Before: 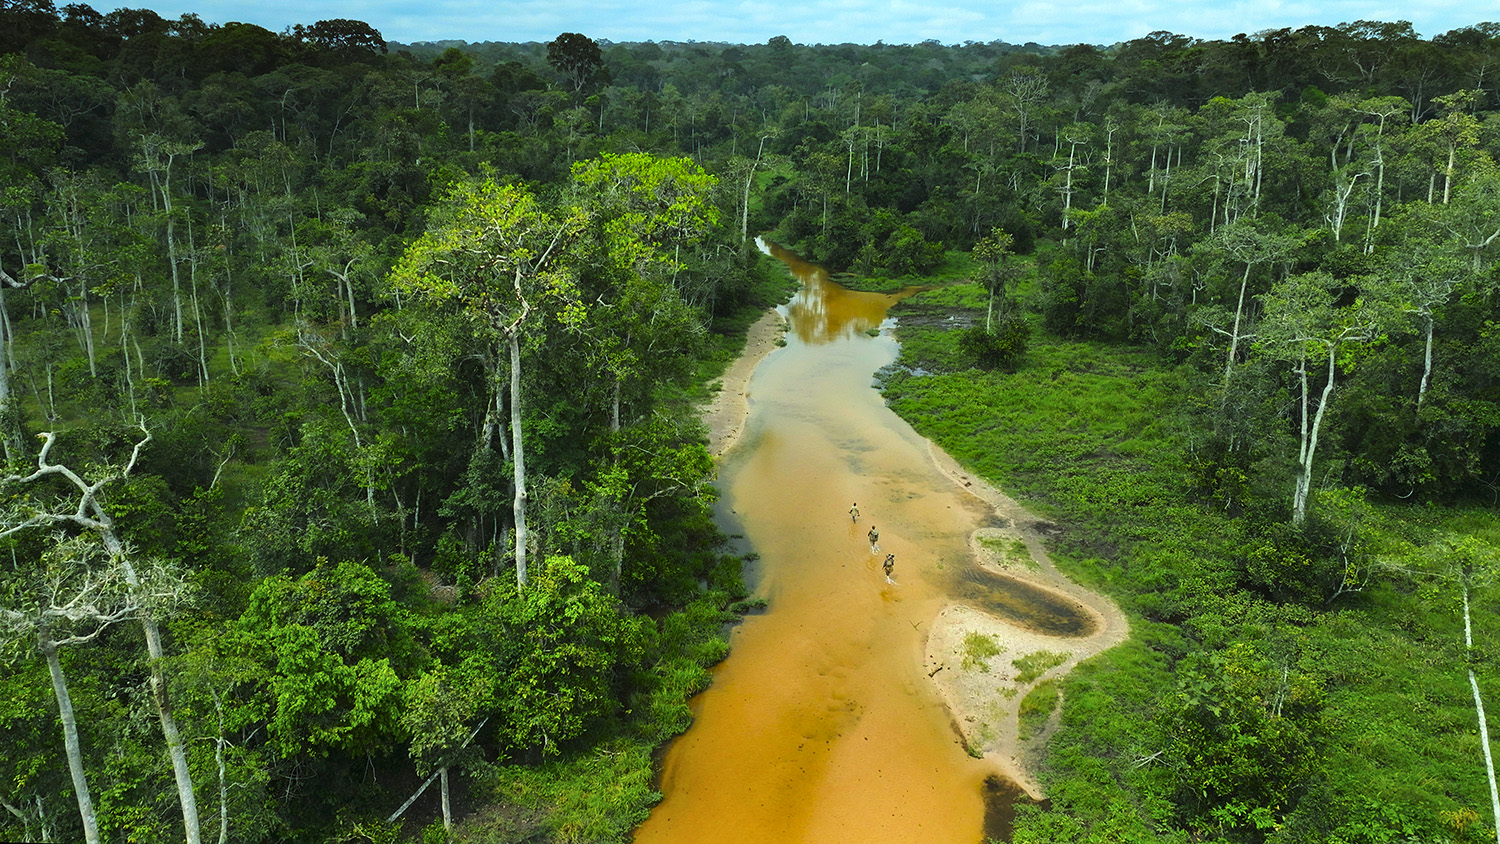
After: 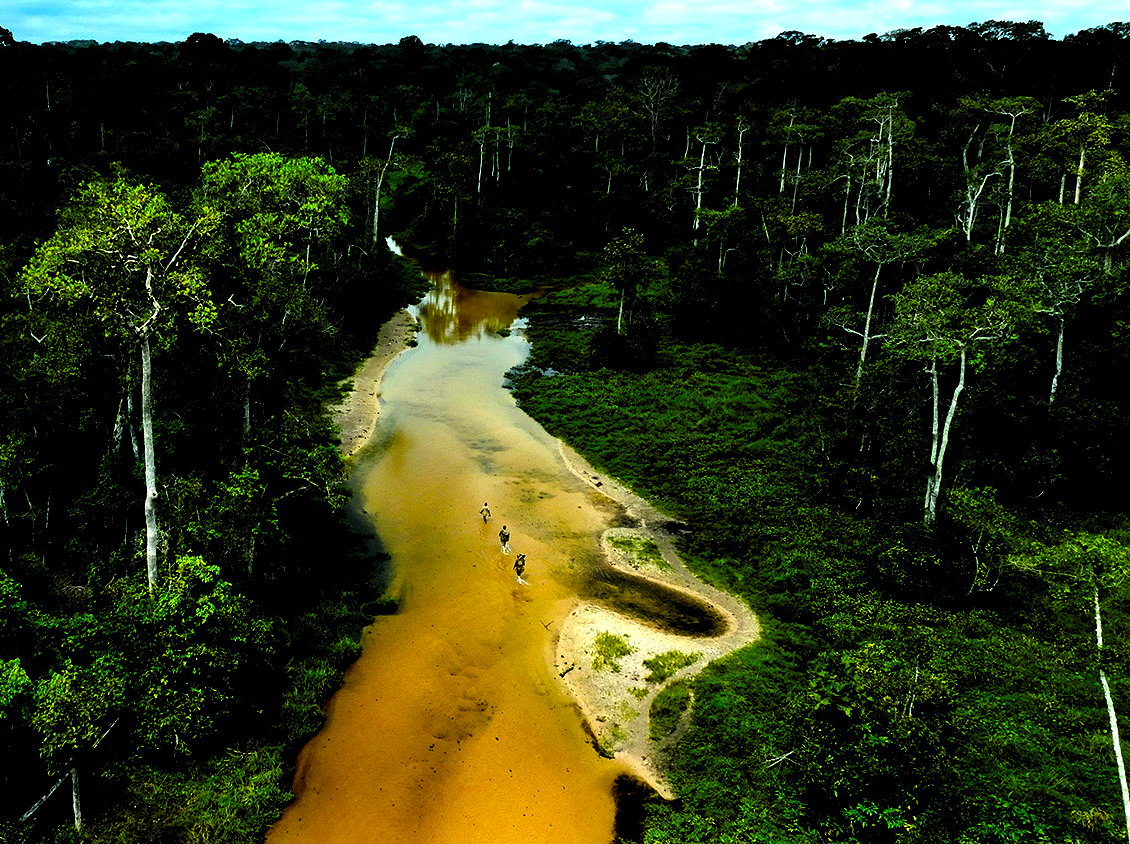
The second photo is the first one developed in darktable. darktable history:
exposure: black level correction 0.056, compensate highlight preservation false
crop and rotate: left 24.638%
levels: levels [0.129, 0.519, 0.867]
contrast brightness saturation: contrast 0.117, brightness -0.119, saturation 0.204
